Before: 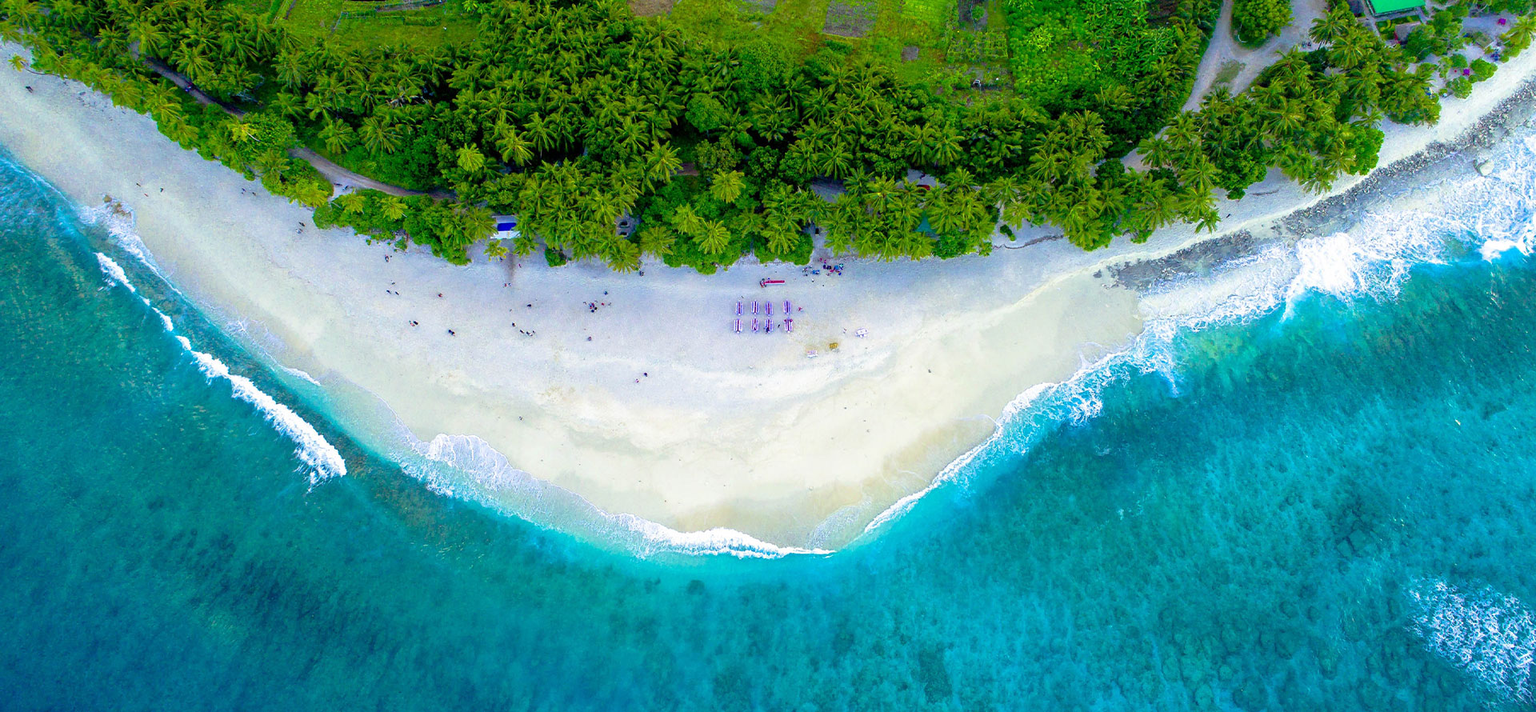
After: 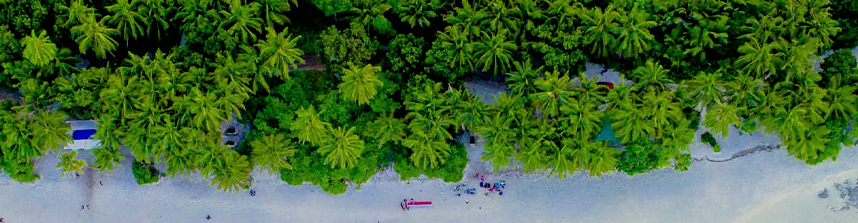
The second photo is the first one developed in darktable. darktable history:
crop: left 28.64%, top 16.832%, right 26.637%, bottom 58.055%
filmic rgb: black relative exposure -7.15 EV, white relative exposure 5.36 EV, hardness 3.02
